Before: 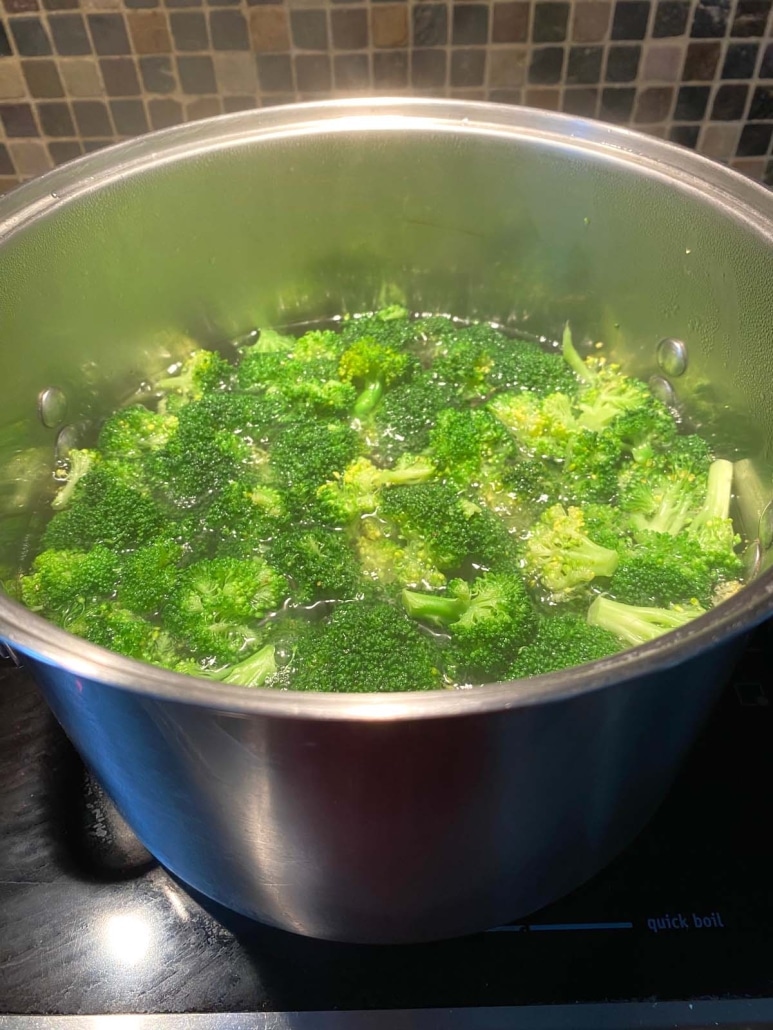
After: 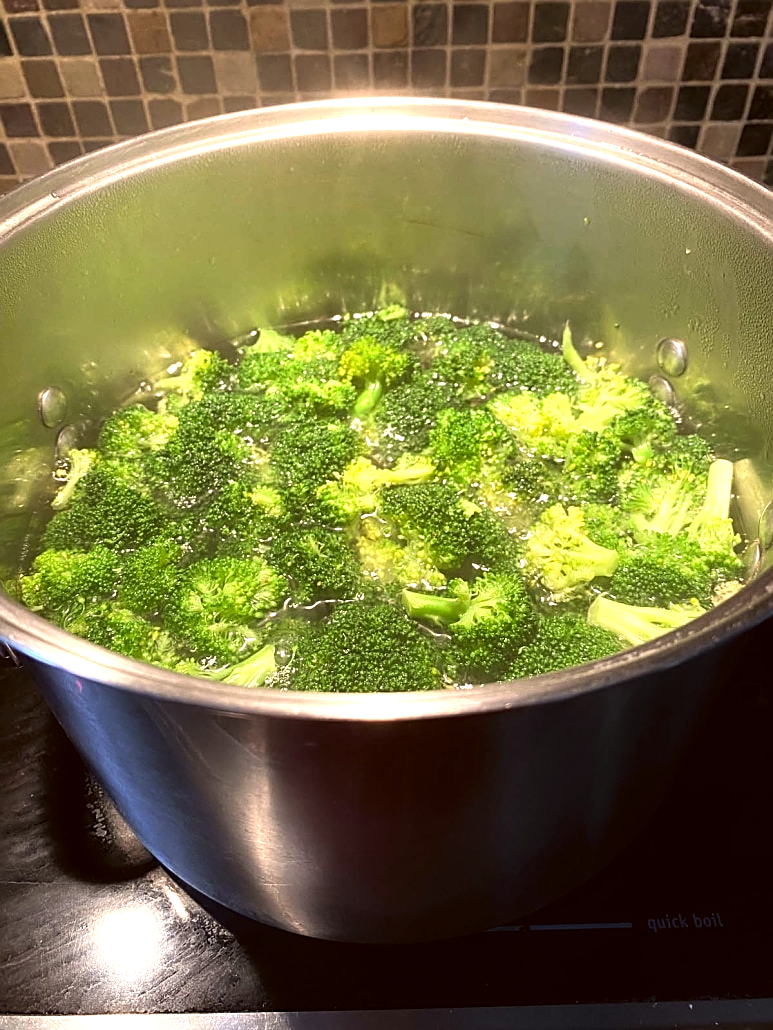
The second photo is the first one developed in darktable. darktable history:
color correction: highlights a* 6.39, highlights b* 7.77, shadows a* 5.47, shadows b* 7.26, saturation 0.922
sharpen: on, module defaults
tone equalizer: -8 EV -0.775 EV, -7 EV -0.727 EV, -6 EV -0.579 EV, -5 EV -0.364 EV, -3 EV 0.383 EV, -2 EV 0.6 EV, -1 EV 0.677 EV, +0 EV 0.729 EV, edges refinement/feathering 500, mask exposure compensation -1.57 EV, preserve details no
